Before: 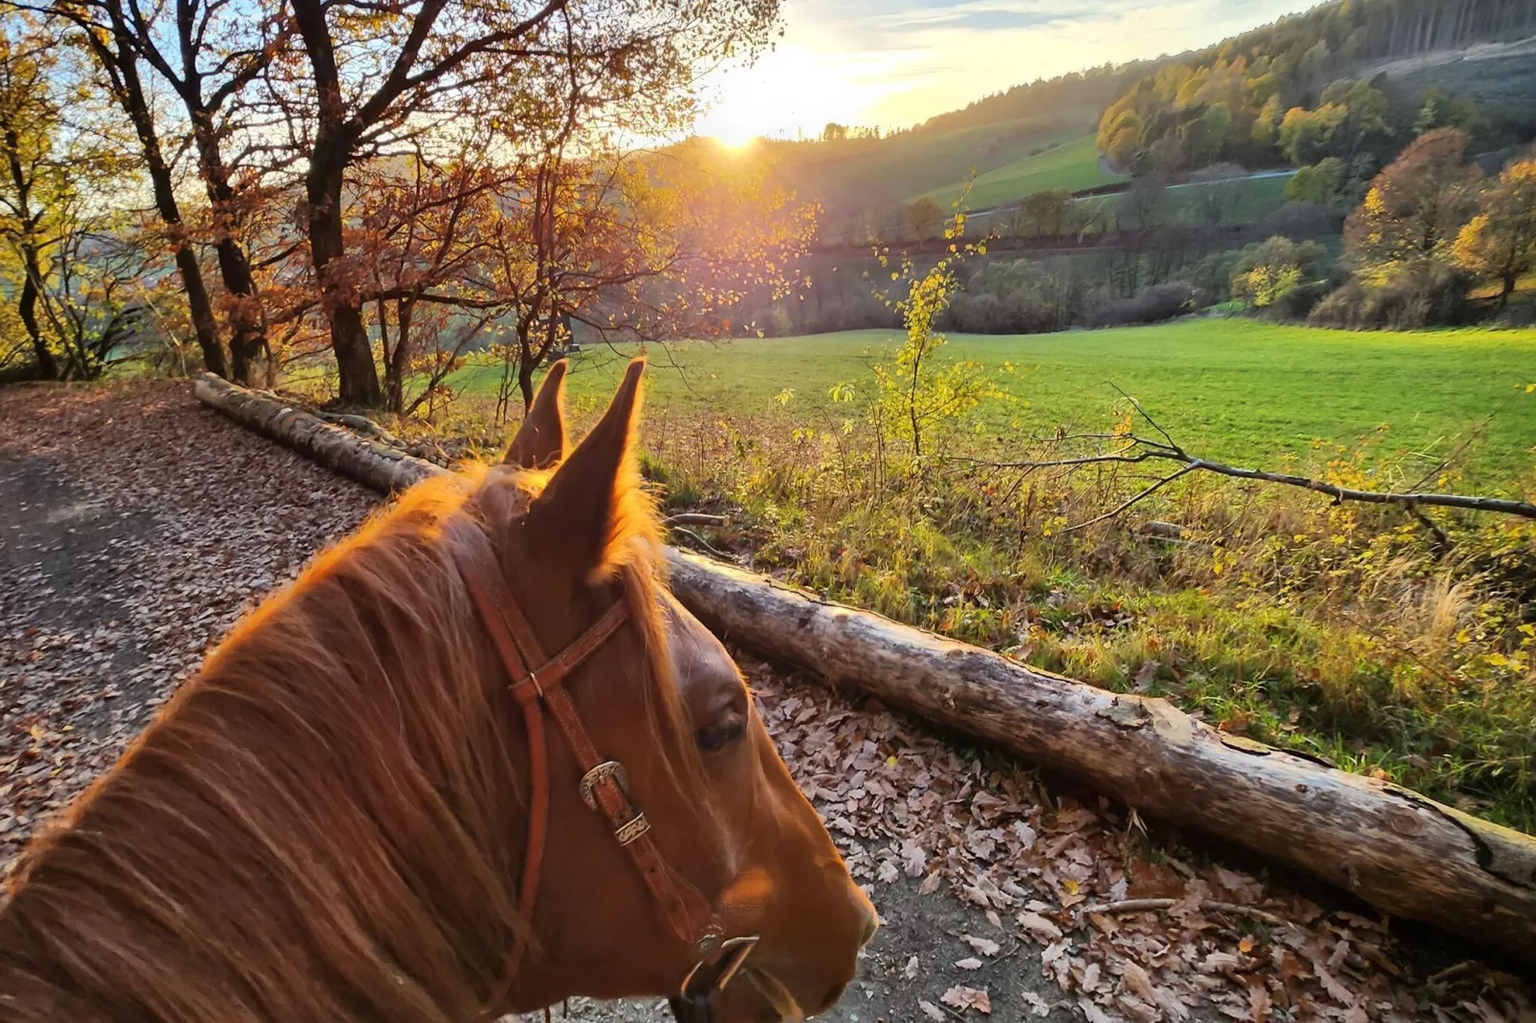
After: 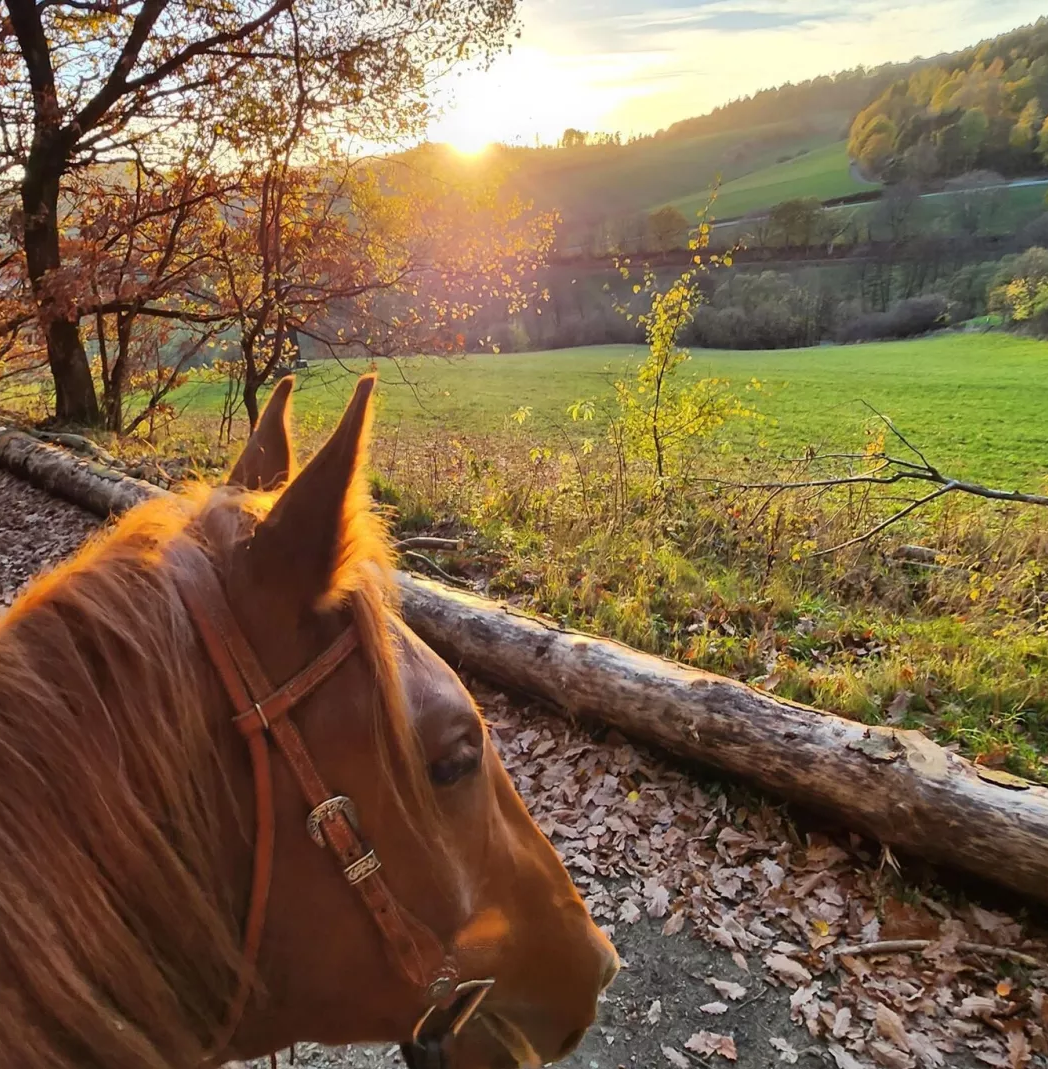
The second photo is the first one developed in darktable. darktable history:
crop and rotate: left 18.639%, right 16.082%
